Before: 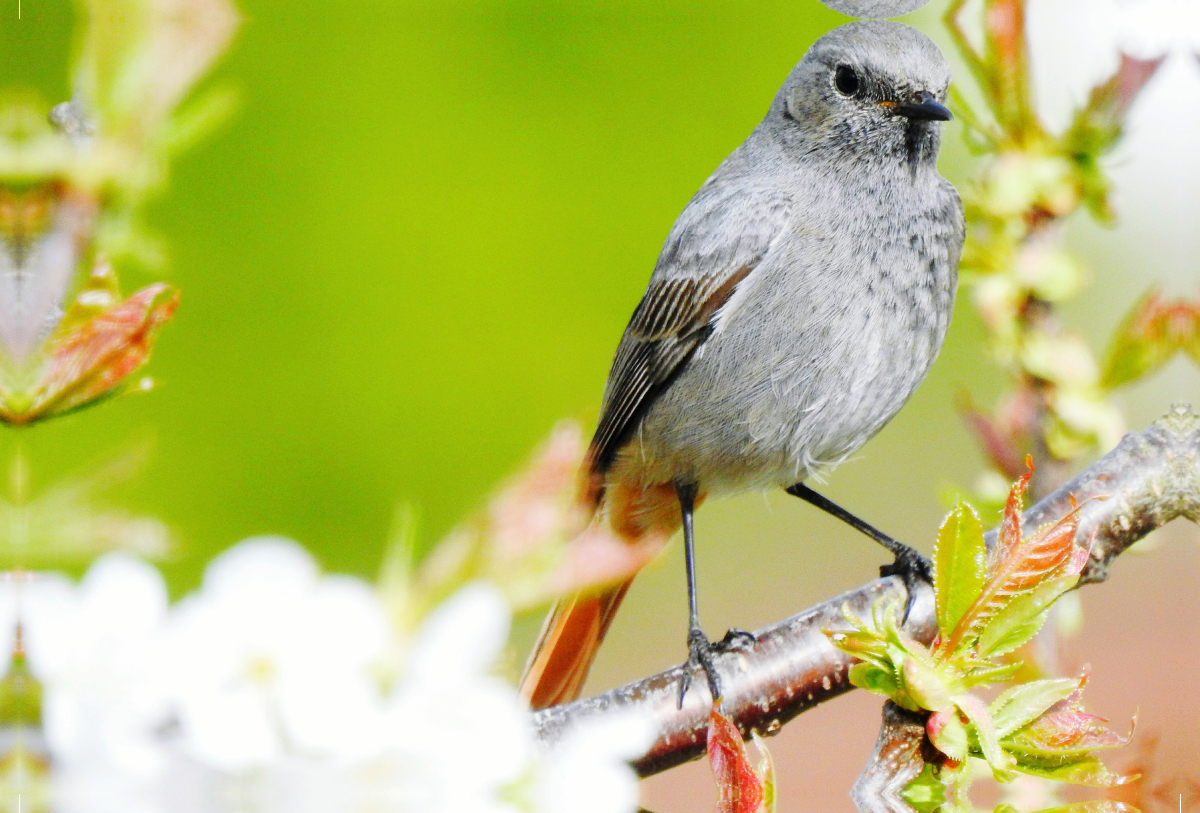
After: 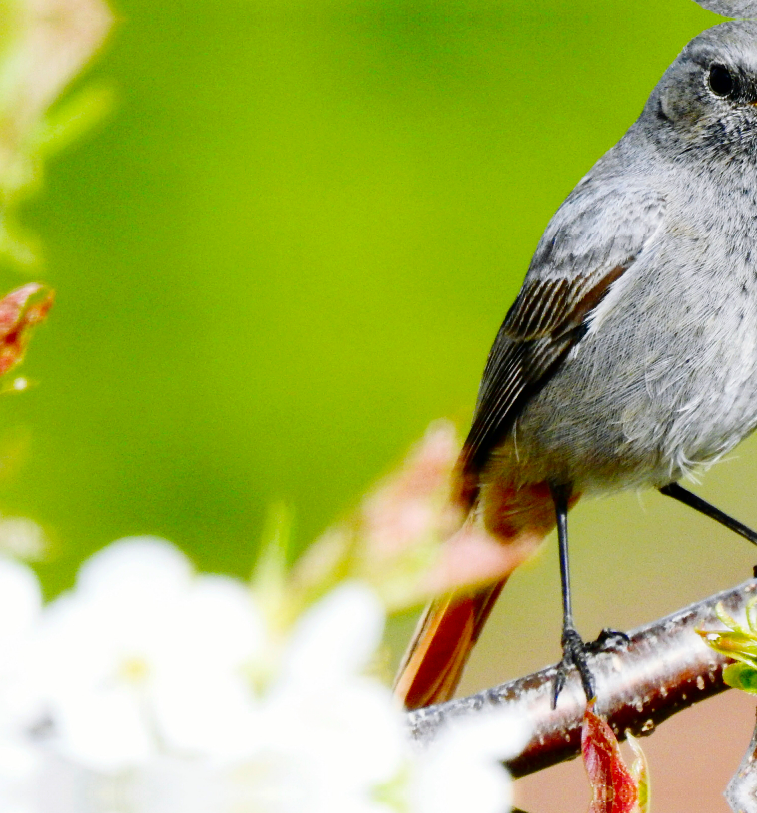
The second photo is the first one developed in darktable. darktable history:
crop: left 10.574%, right 26.342%
contrast brightness saturation: contrast 0.19, brightness -0.223, saturation 0.114
